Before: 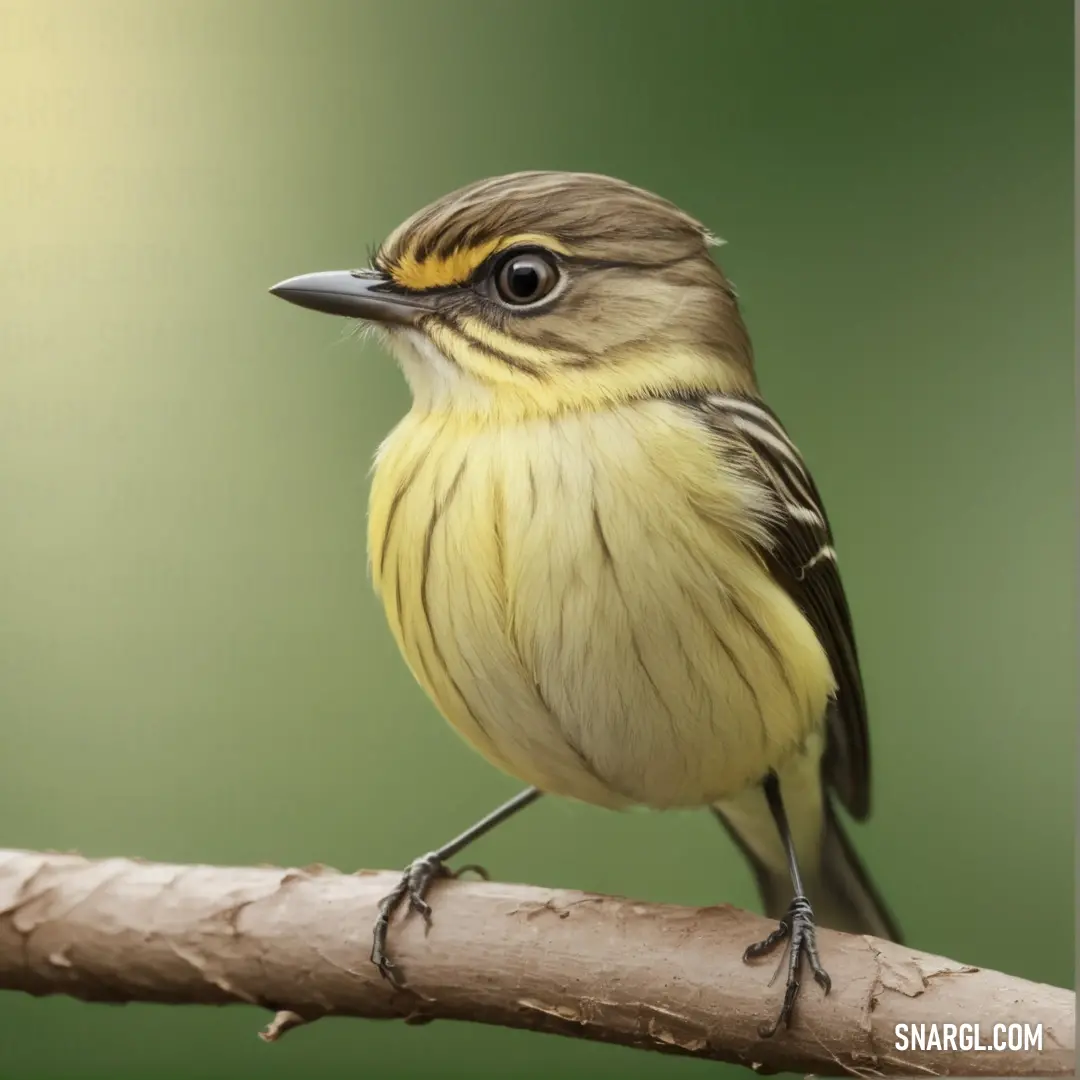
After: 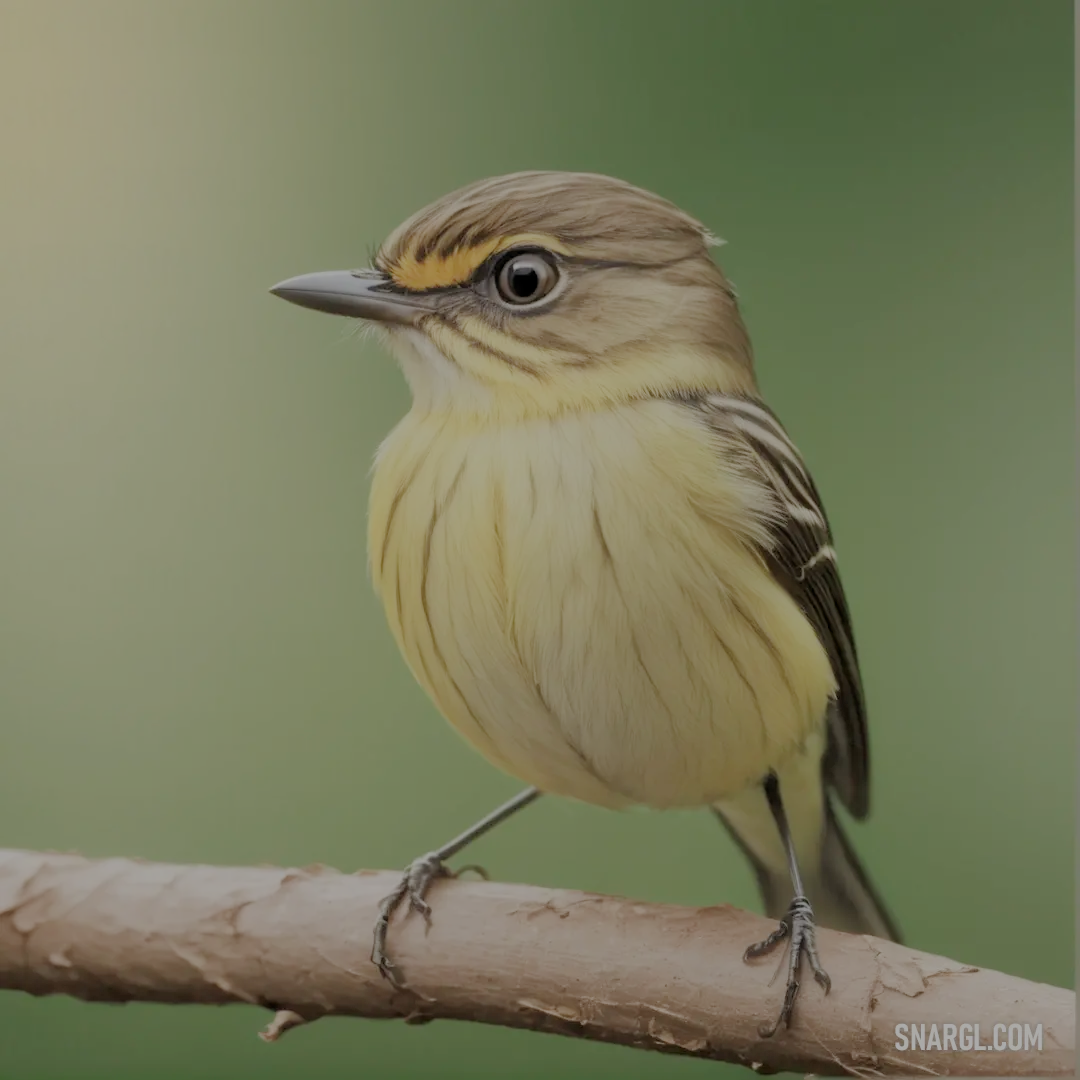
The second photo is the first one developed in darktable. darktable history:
exposure: black level correction 0, compensate highlight preservation false
filmic rgb: black relative exposure -8 EV, white relative exposure 8.05 EV, threshold 2.98 EV, target black luminance 0%, hardness 2.45, latitude 76.41%, contrast 0.562, shadows ↔ highlights balance 0.003%, enable highlight reconstruction true
